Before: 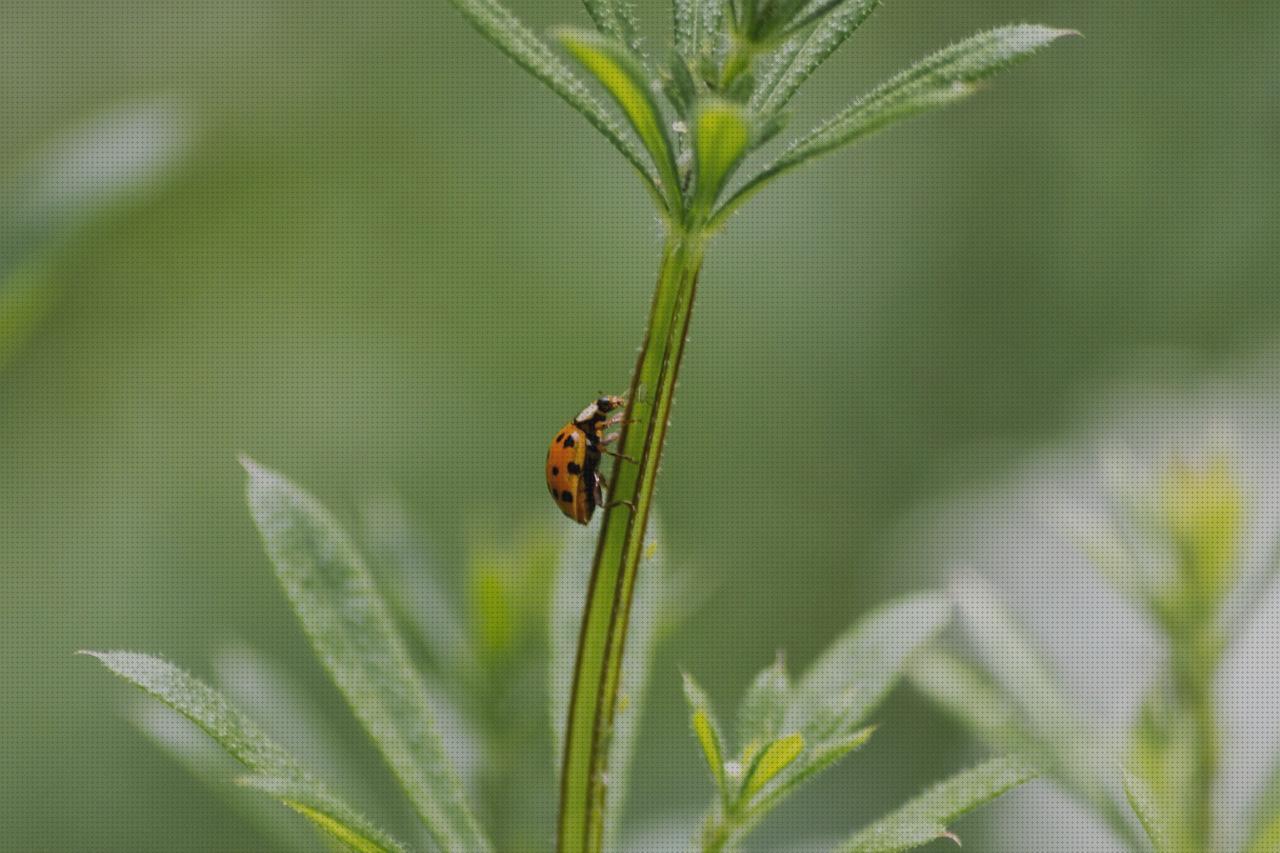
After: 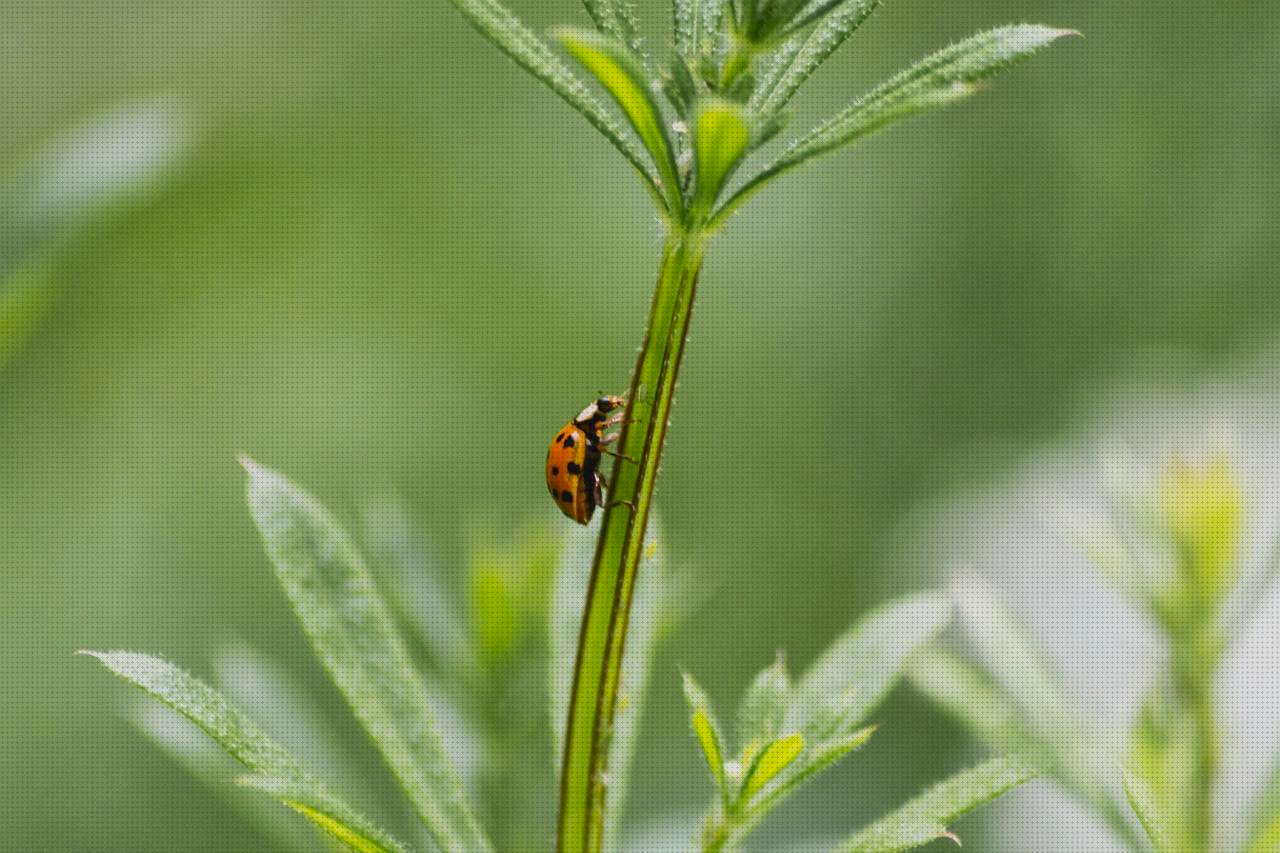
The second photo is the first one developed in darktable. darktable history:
contrast brightness saturation: contrast 0.232, brightness 0.112, saturation 0.285
